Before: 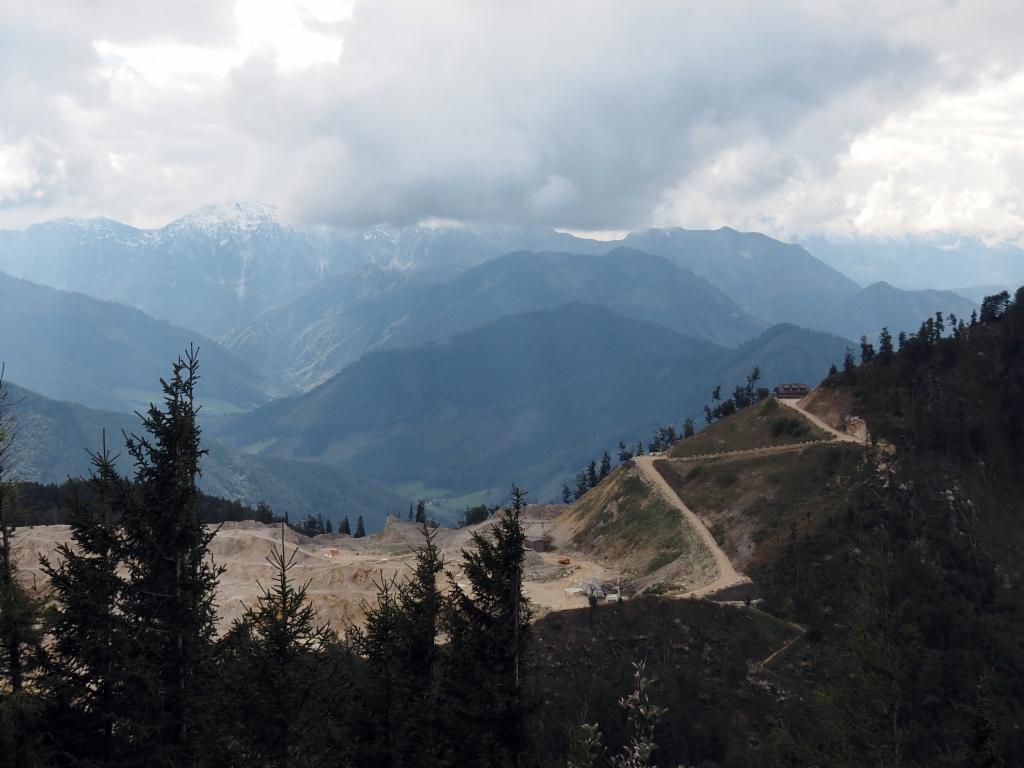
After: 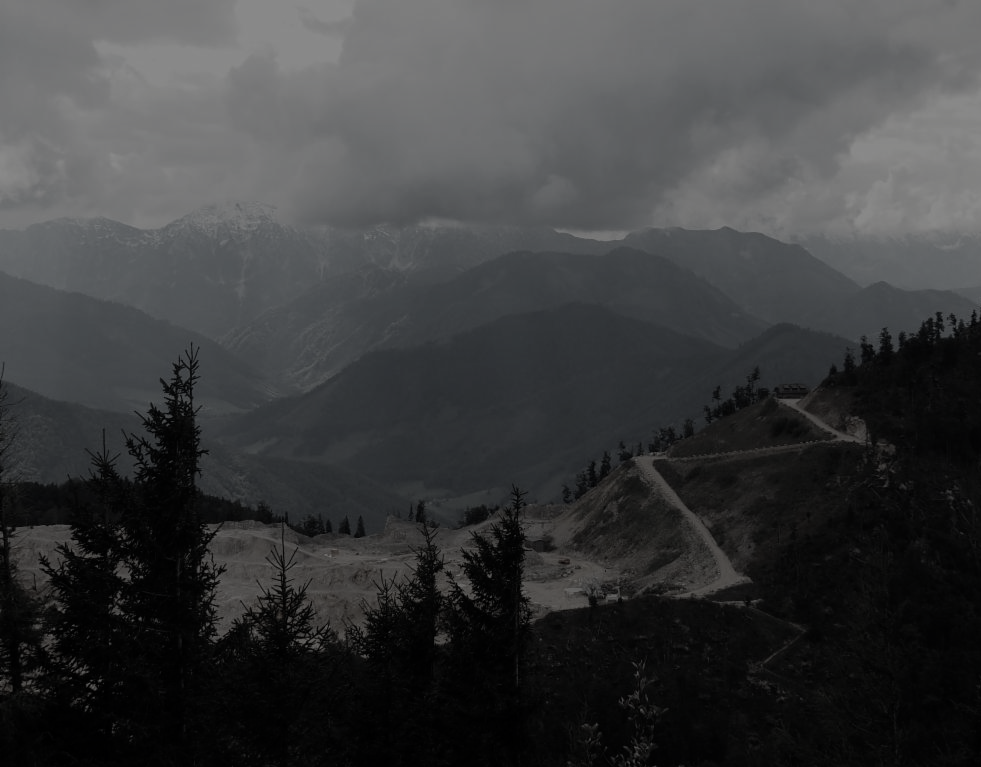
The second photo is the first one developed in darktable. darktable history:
color correction: saturation 0.2
exposure: exposure -2.002 EV, compensate highlight preservation false
crop: right 4.126%, bottom 0.031%
